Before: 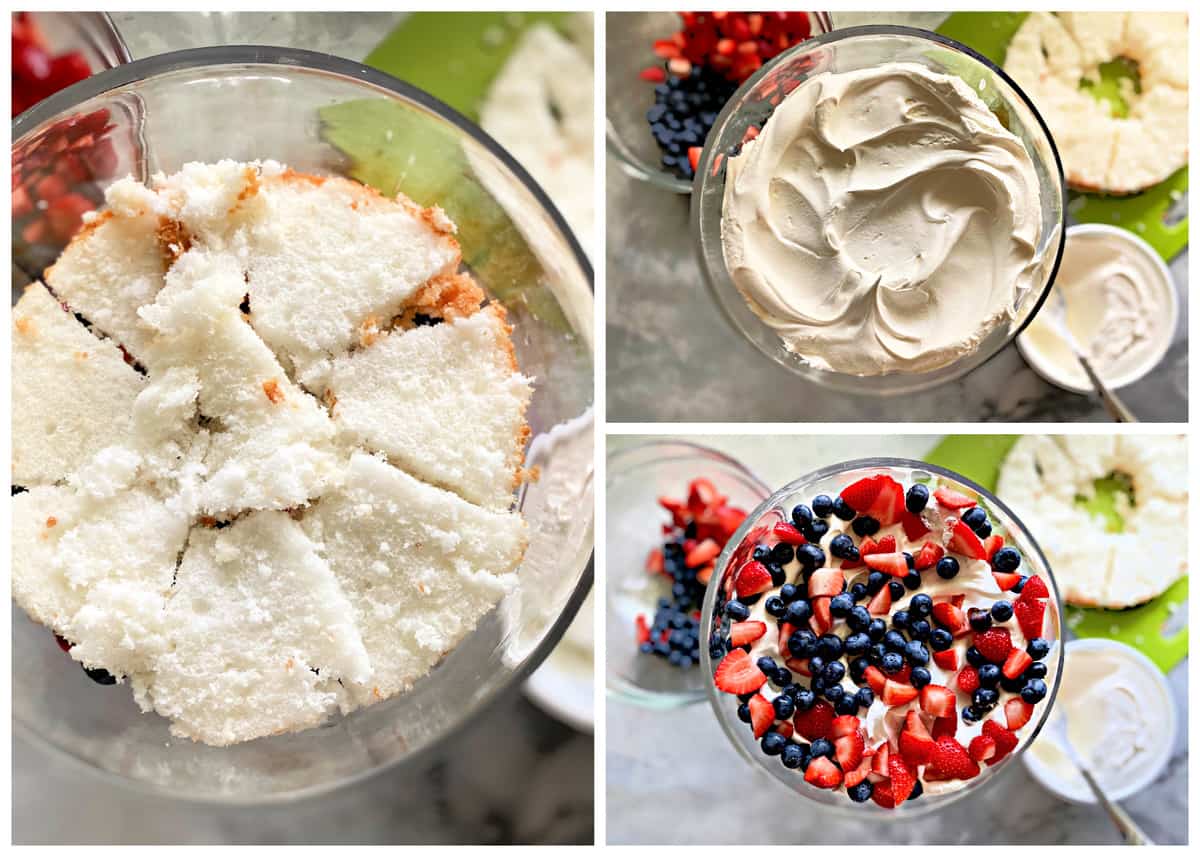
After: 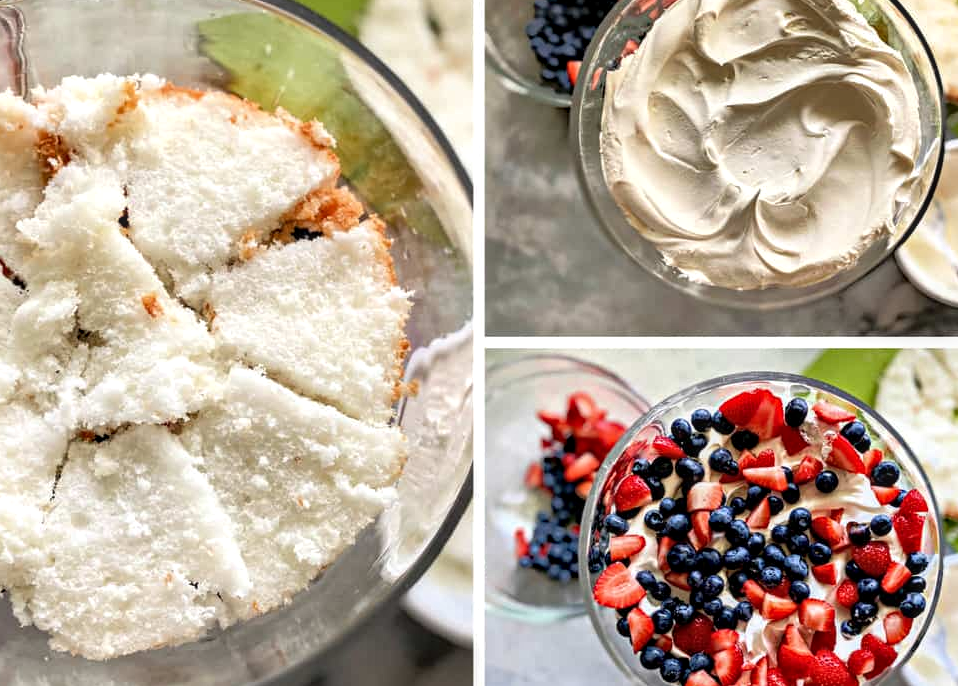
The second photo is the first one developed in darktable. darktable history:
crop and rotate: left 10.092%, top 10.046%, right 10.021%, bottom 9.888%
local contrast: detail 130%
